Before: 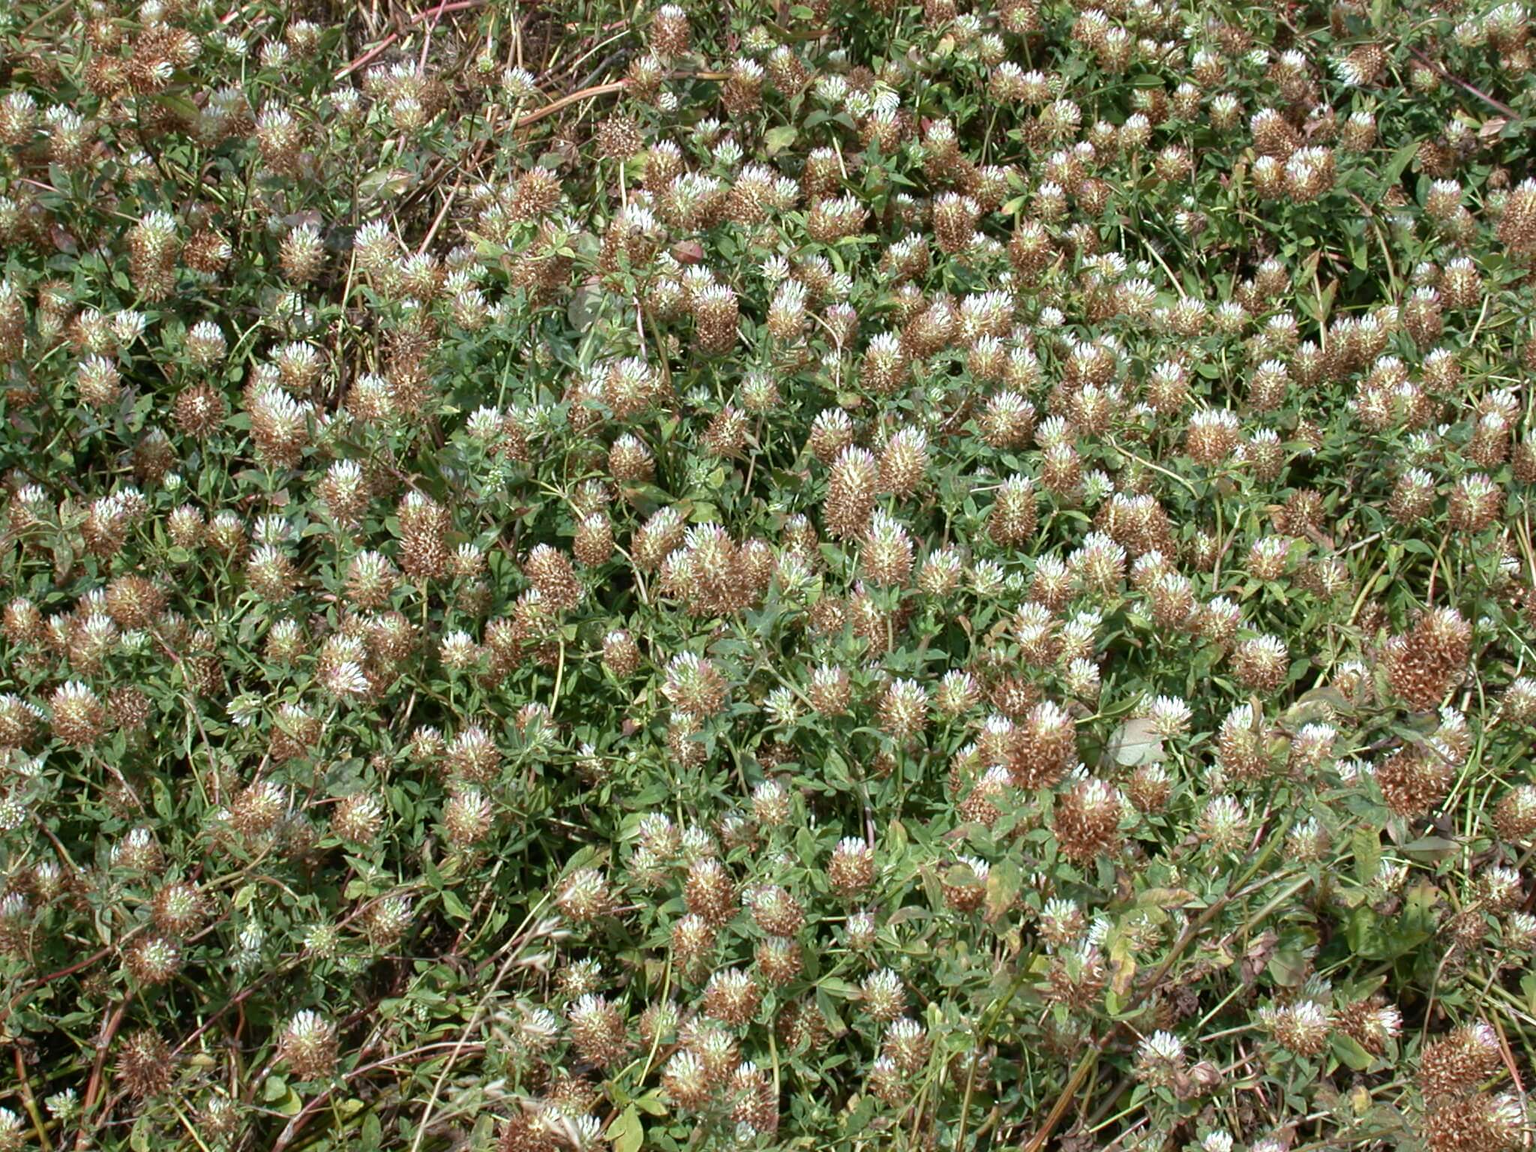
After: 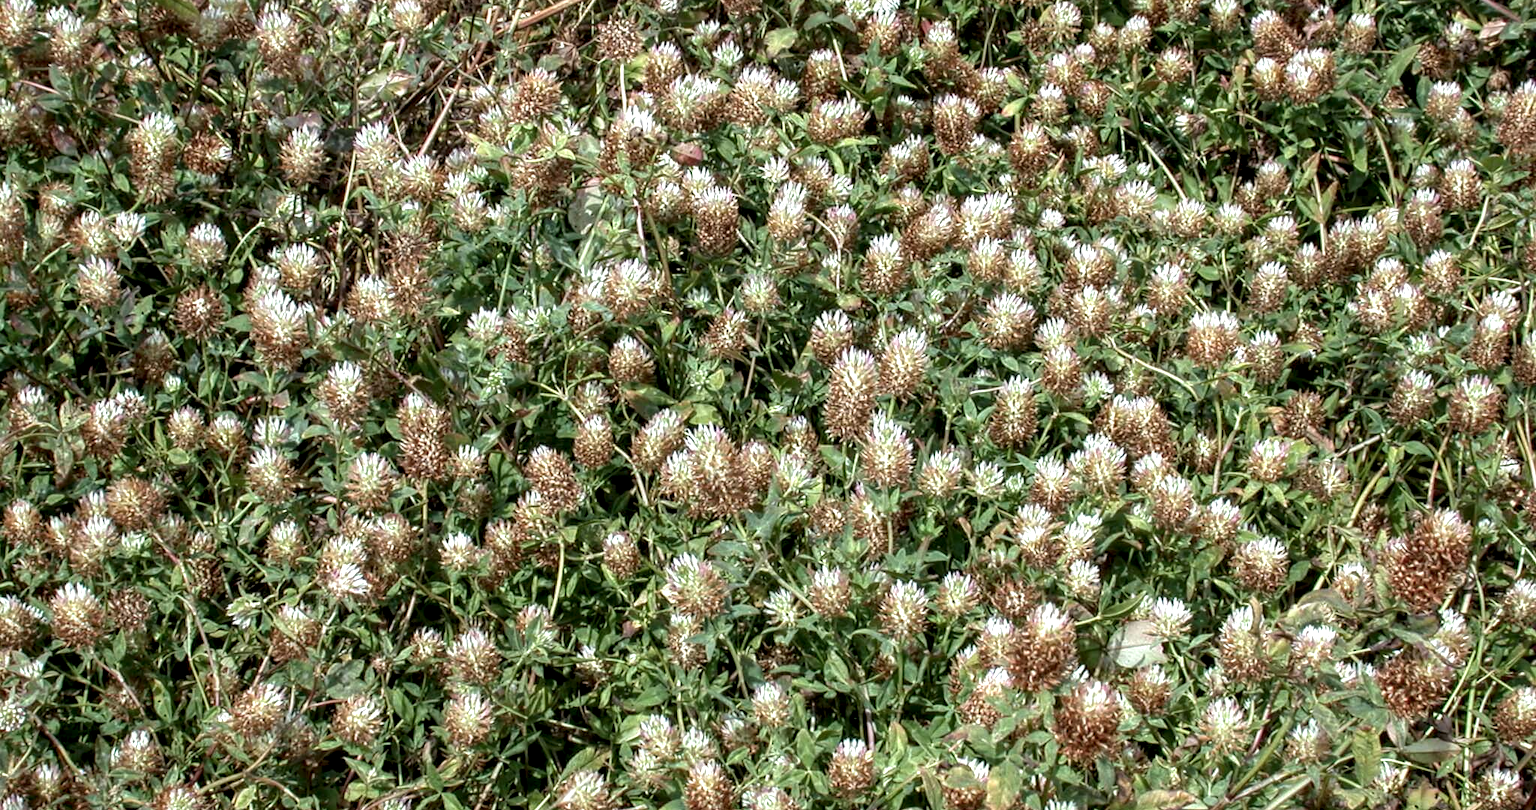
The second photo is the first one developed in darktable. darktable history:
local contrast: detail 161%
crop and rotate: top 8.533%, bottom 21.067%
